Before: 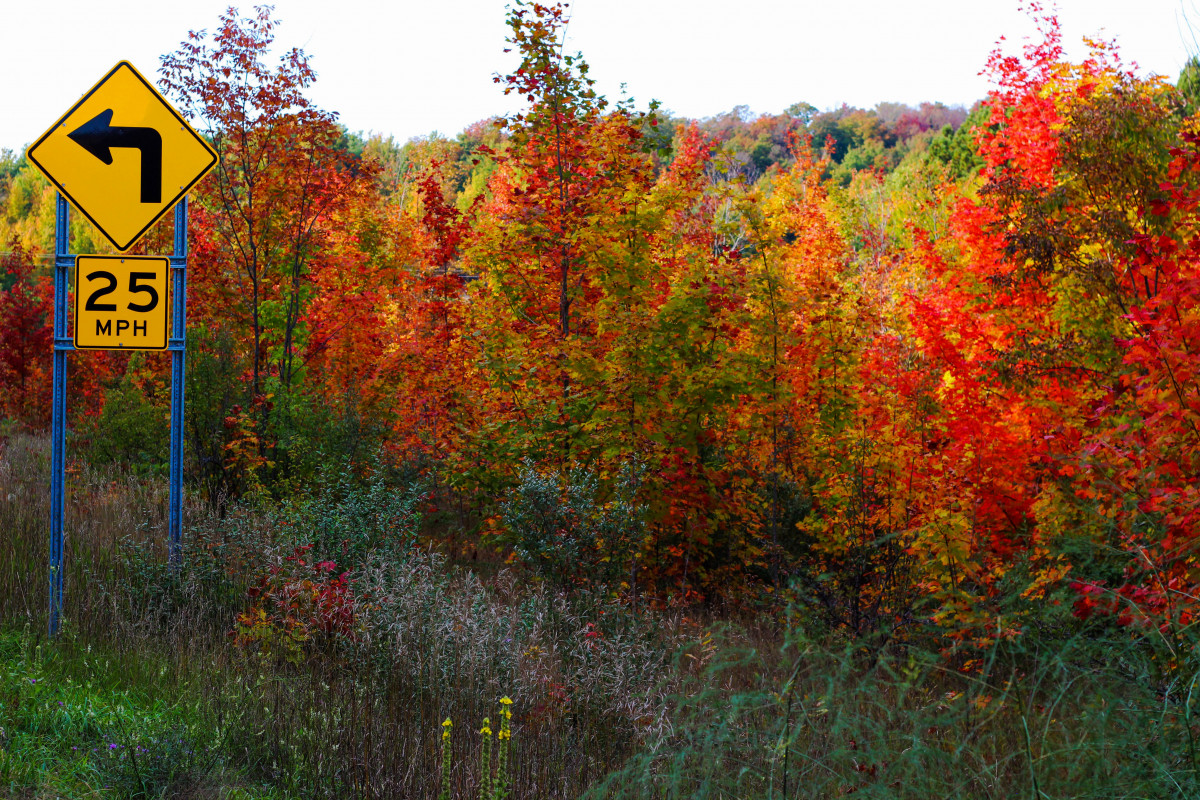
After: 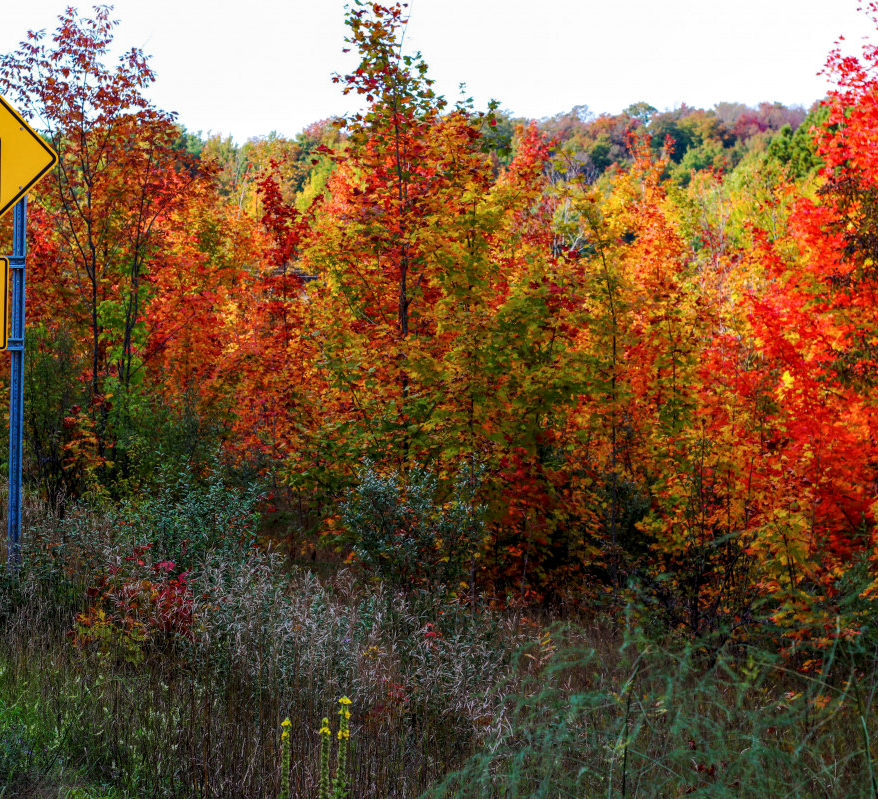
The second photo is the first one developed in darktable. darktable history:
local contrast: on, module defaults
crop: left 13.443%, right 13.31%
